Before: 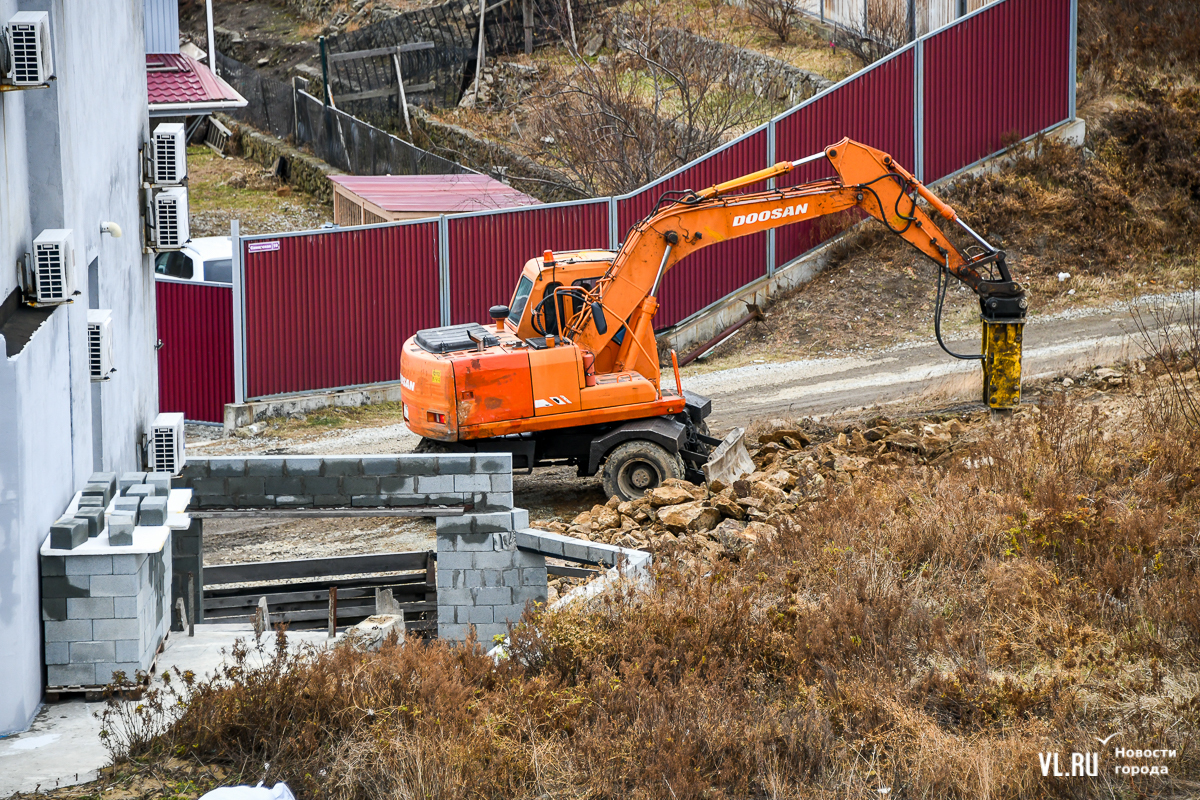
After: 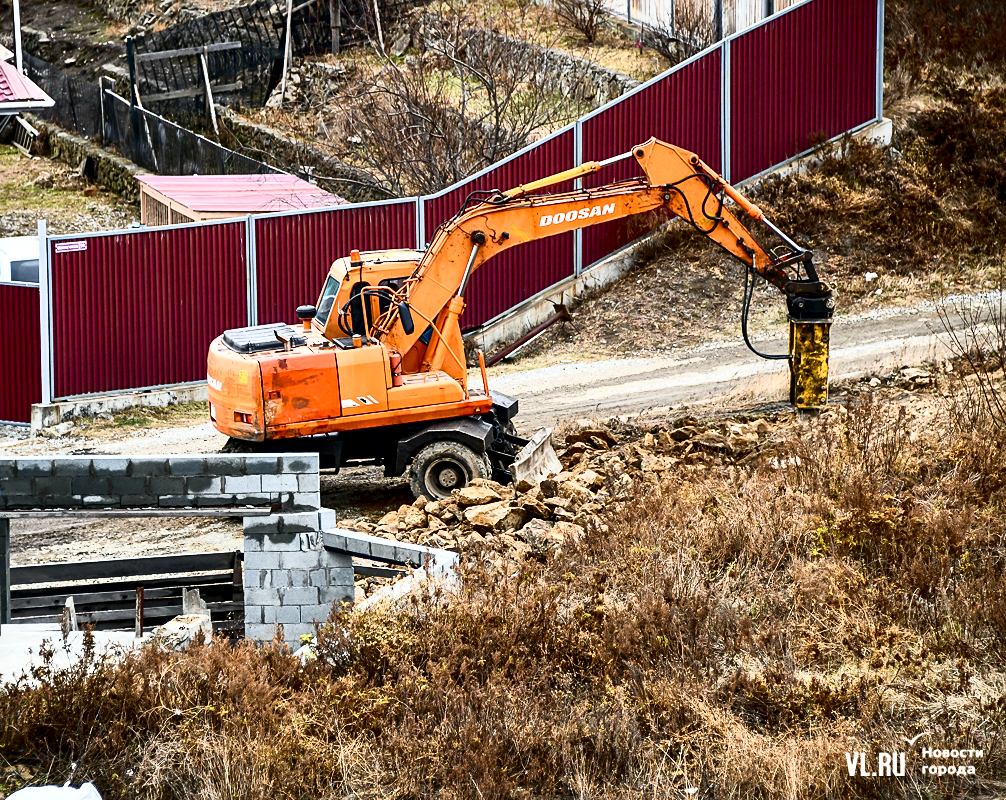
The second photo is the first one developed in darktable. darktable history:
sharpen: amount 0.203
crop: left 16.104%
shadows and highlights: shadows 0.219, highlights 41.3
exposure: black level correction 0.007, exposure 0.1 EV, compensate highlight preservation false
tone curve: curves: ch0 [(0, 0) (0.195, 0.109) (0.751, 0.848) (1, 1)], color space Lab, independent channels, preserve colors none
